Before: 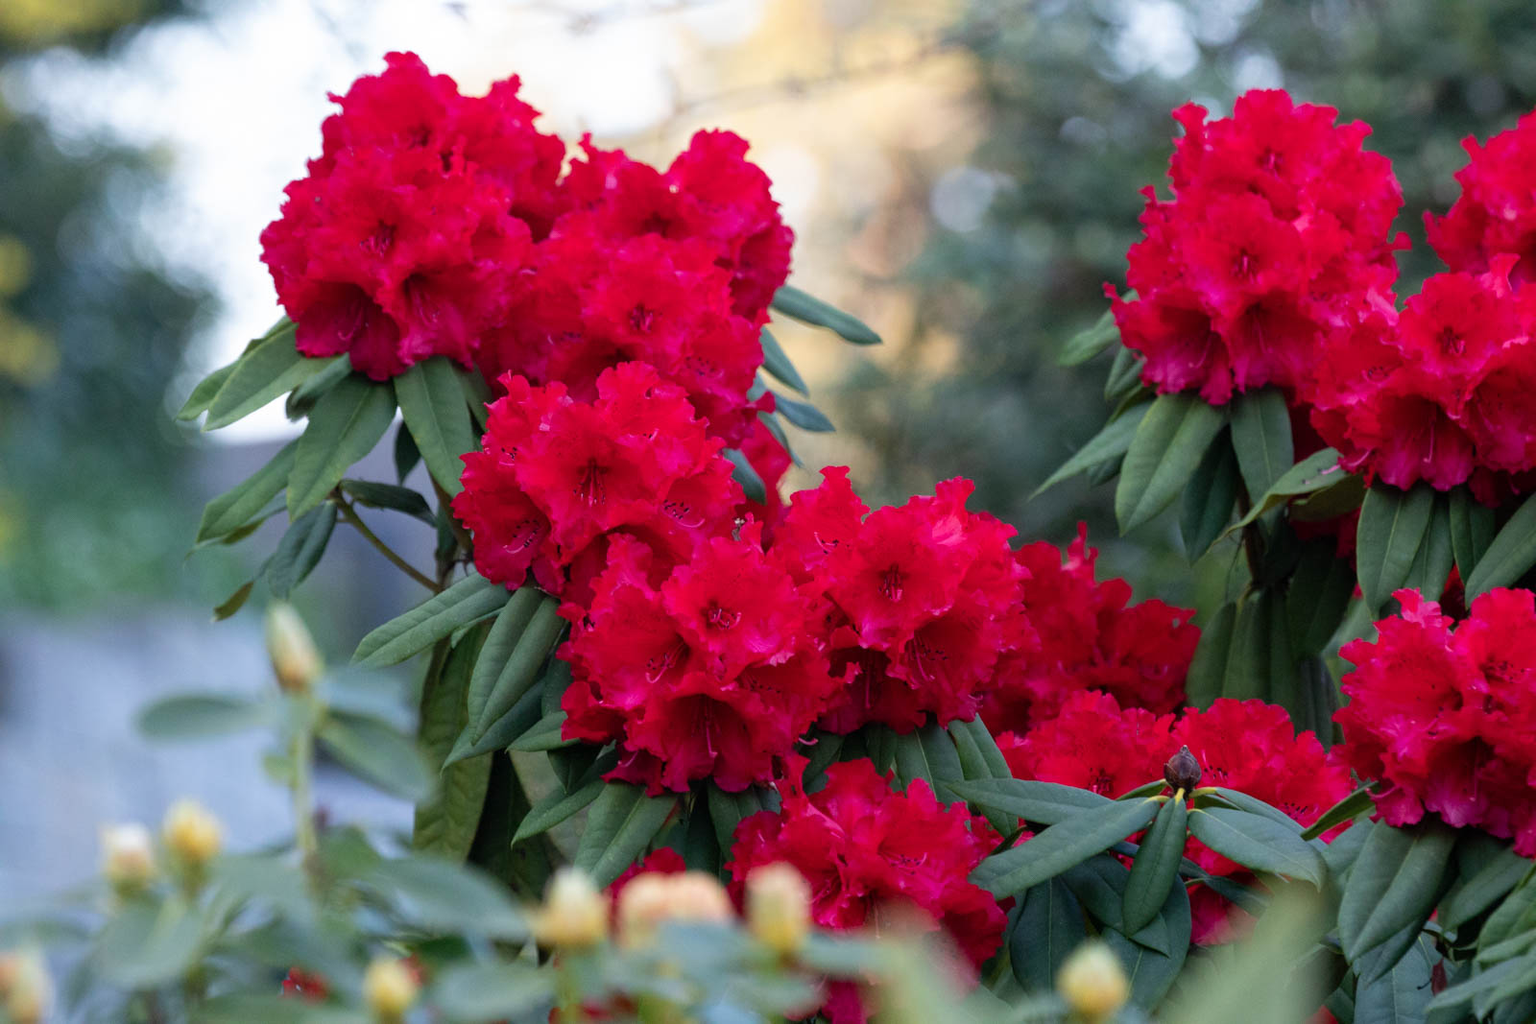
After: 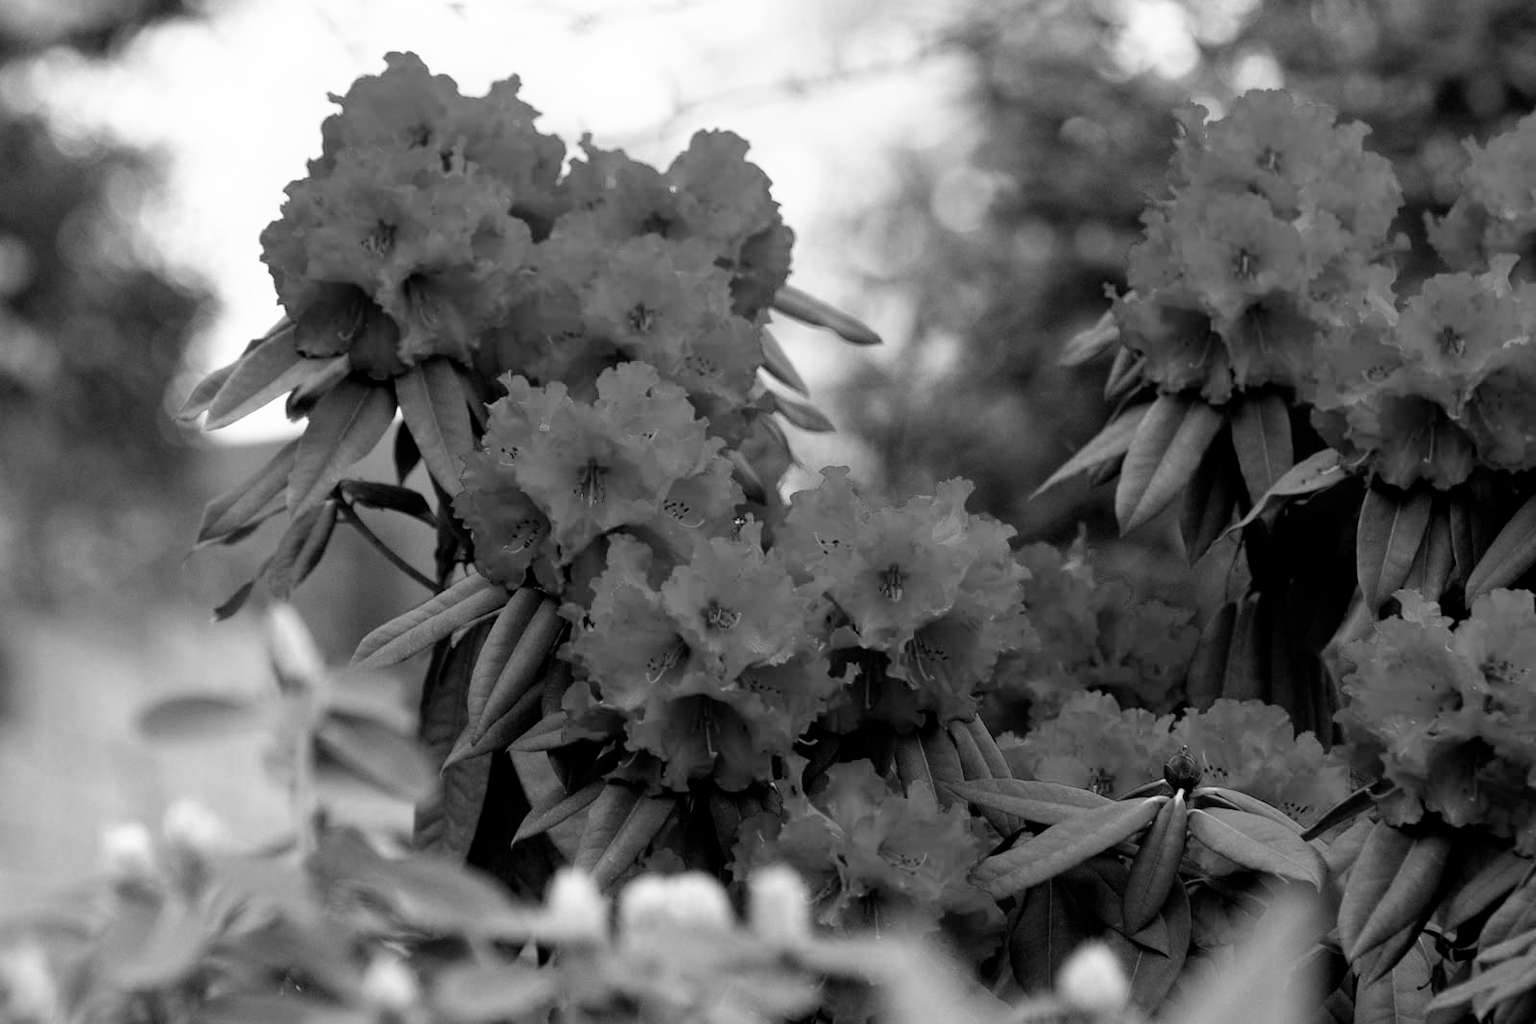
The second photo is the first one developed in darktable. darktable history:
monochrome: a 16.01, b -2.65, highlights 0.52
filmic rgb: black relative exposure -8.7 EV, white relative exposure 2.7 EV, threshold 3 EV, target black luminance 0%, hardness 6.25, latitude 76.53%, contrast 1.326, shadows ↔ highlights balance -0.349%, preserve chrominance no, color science v4 (2020), enable highlight reconstruction true
